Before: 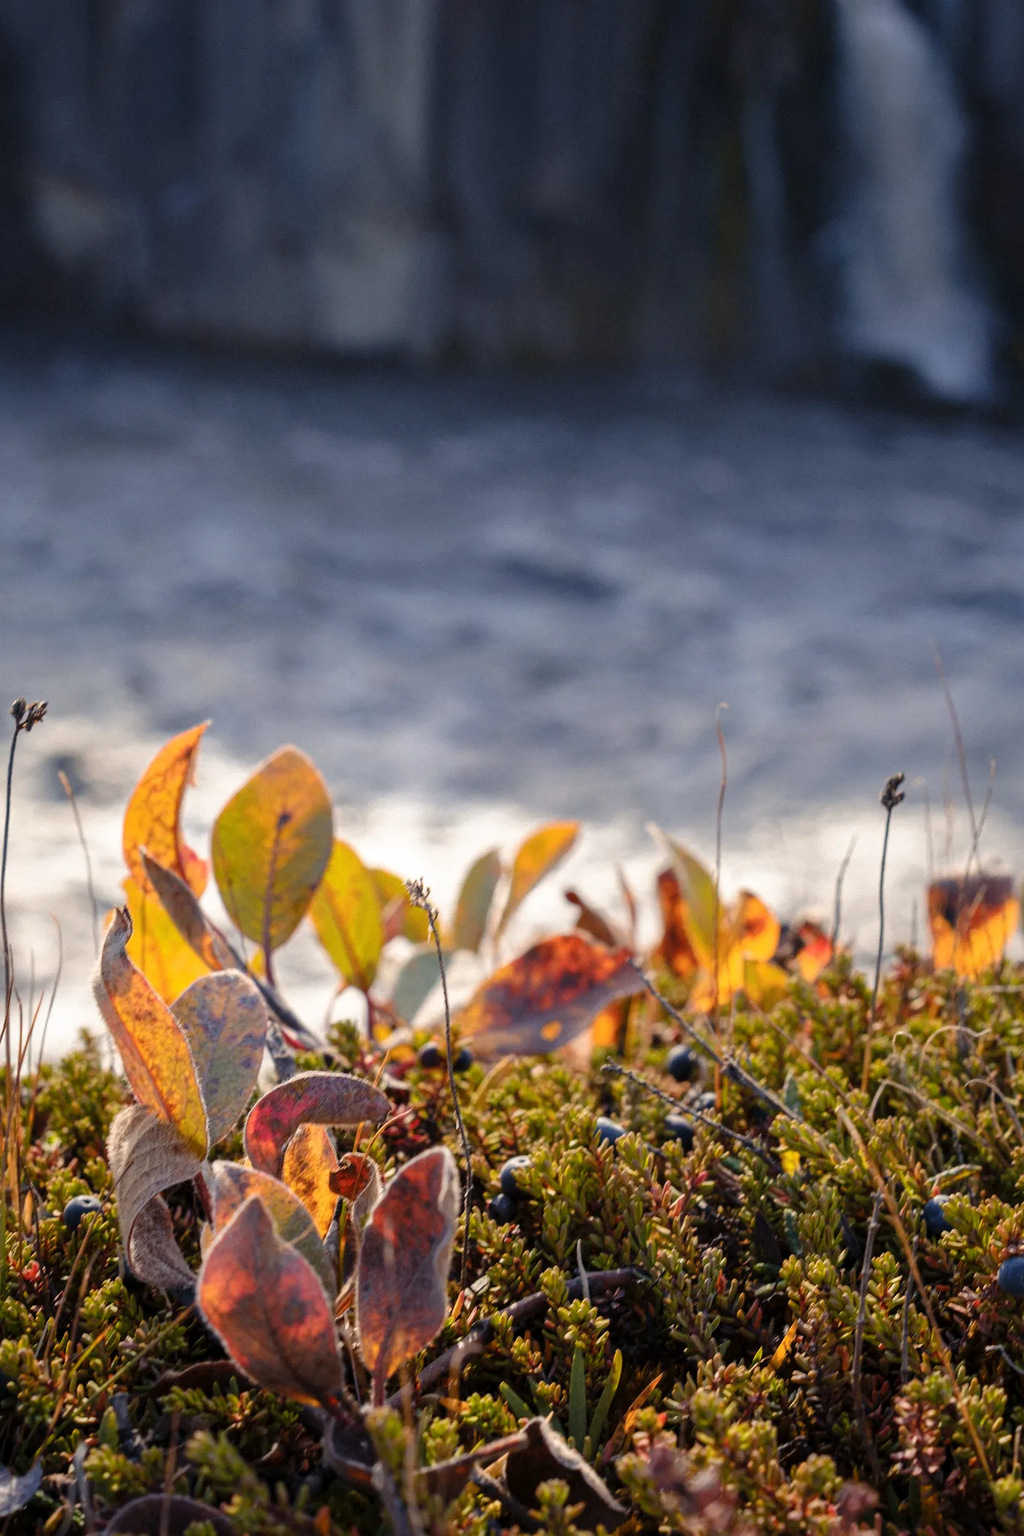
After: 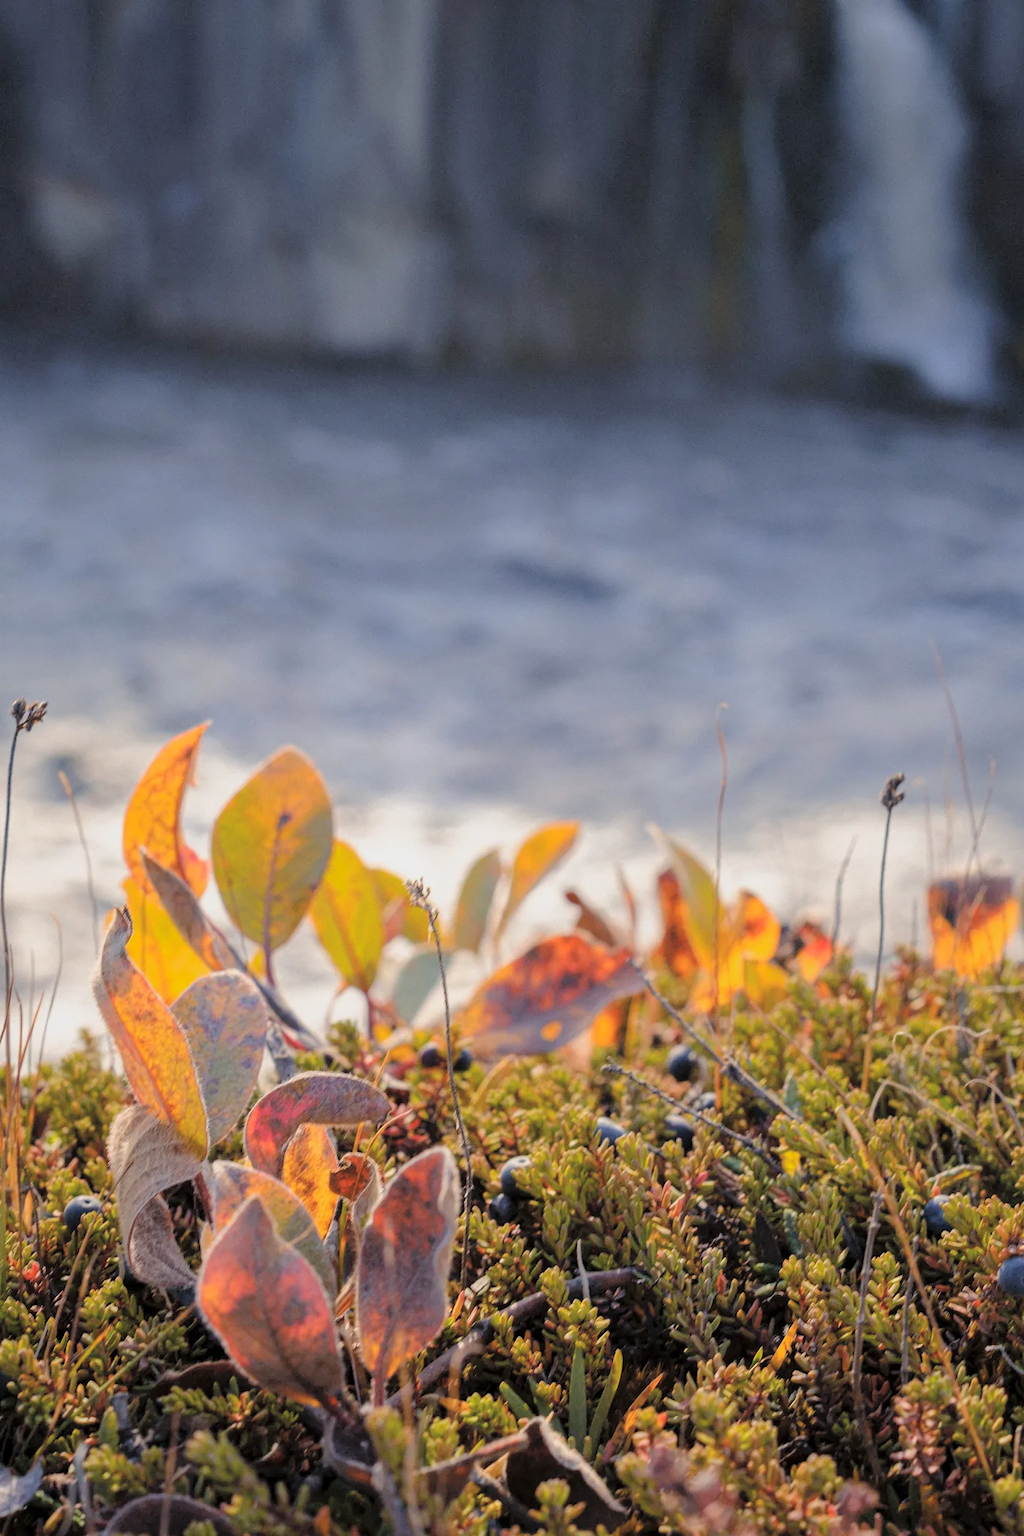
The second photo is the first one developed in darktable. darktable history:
tone curve: curves: ch0 [(0, 0) (0.004, 0.008) (0.077, 0.156) (0.169, 0.29) (0.774, 0.774) (0.988, 0.926)], color space Lab, independent channels, preserve colors none
